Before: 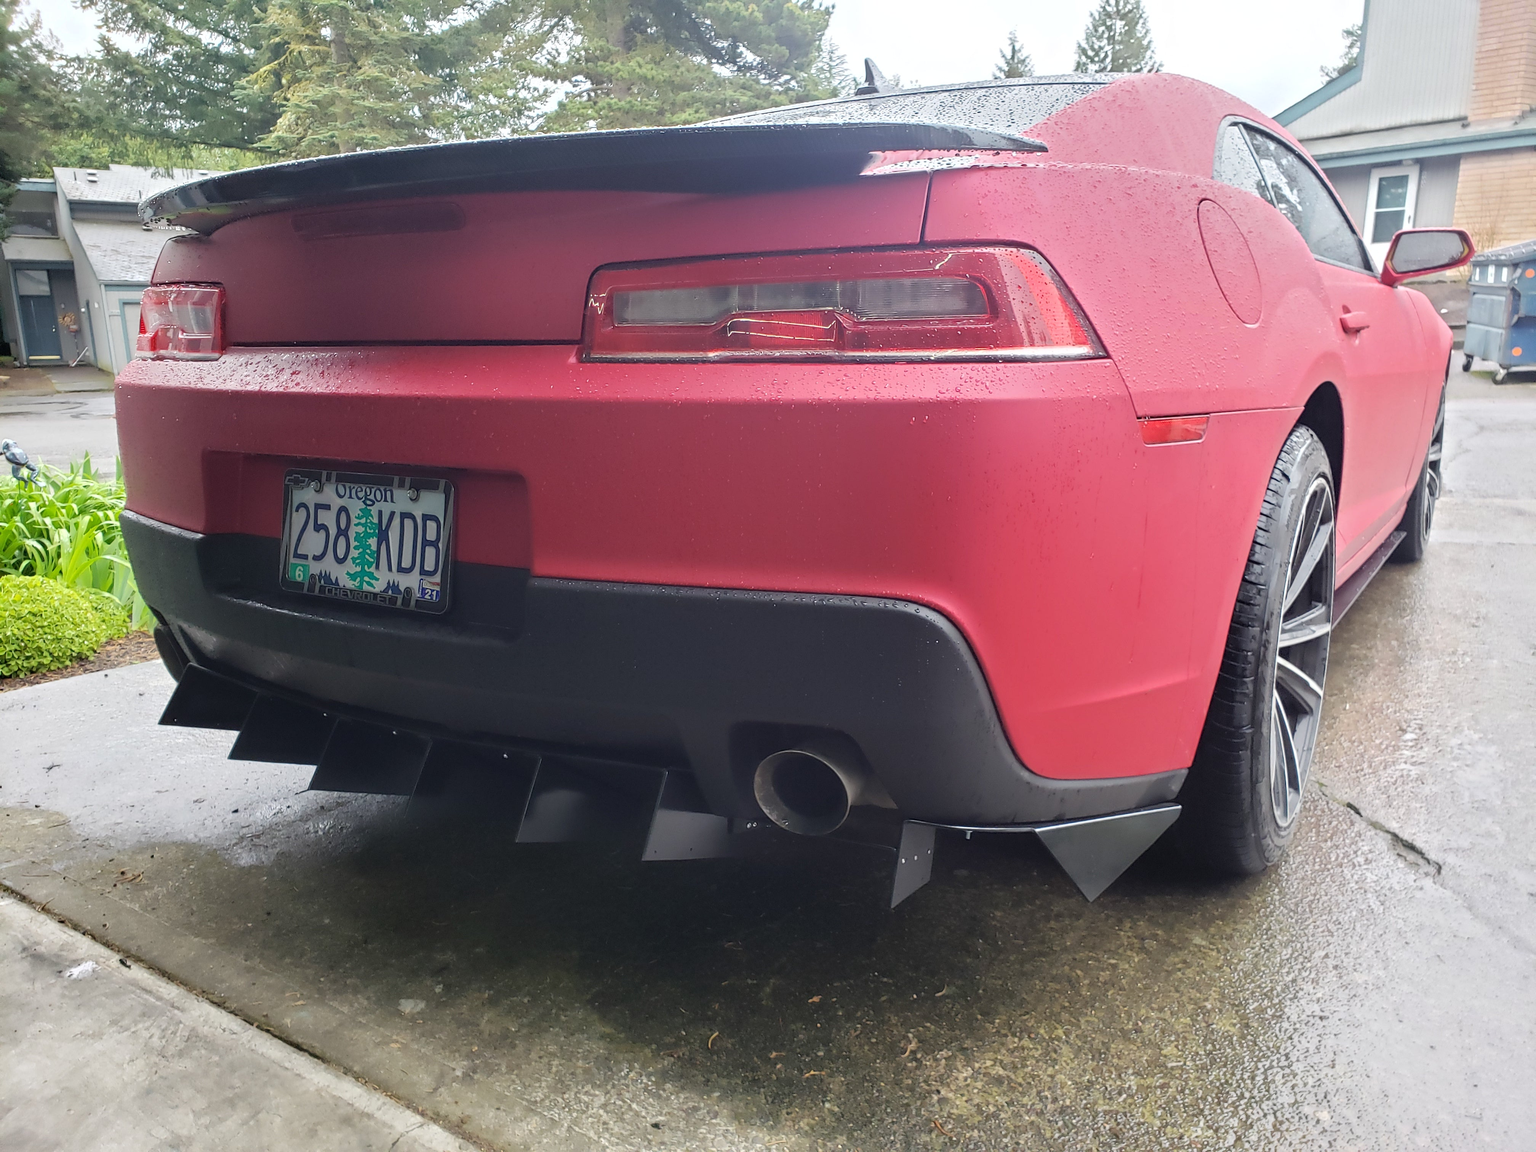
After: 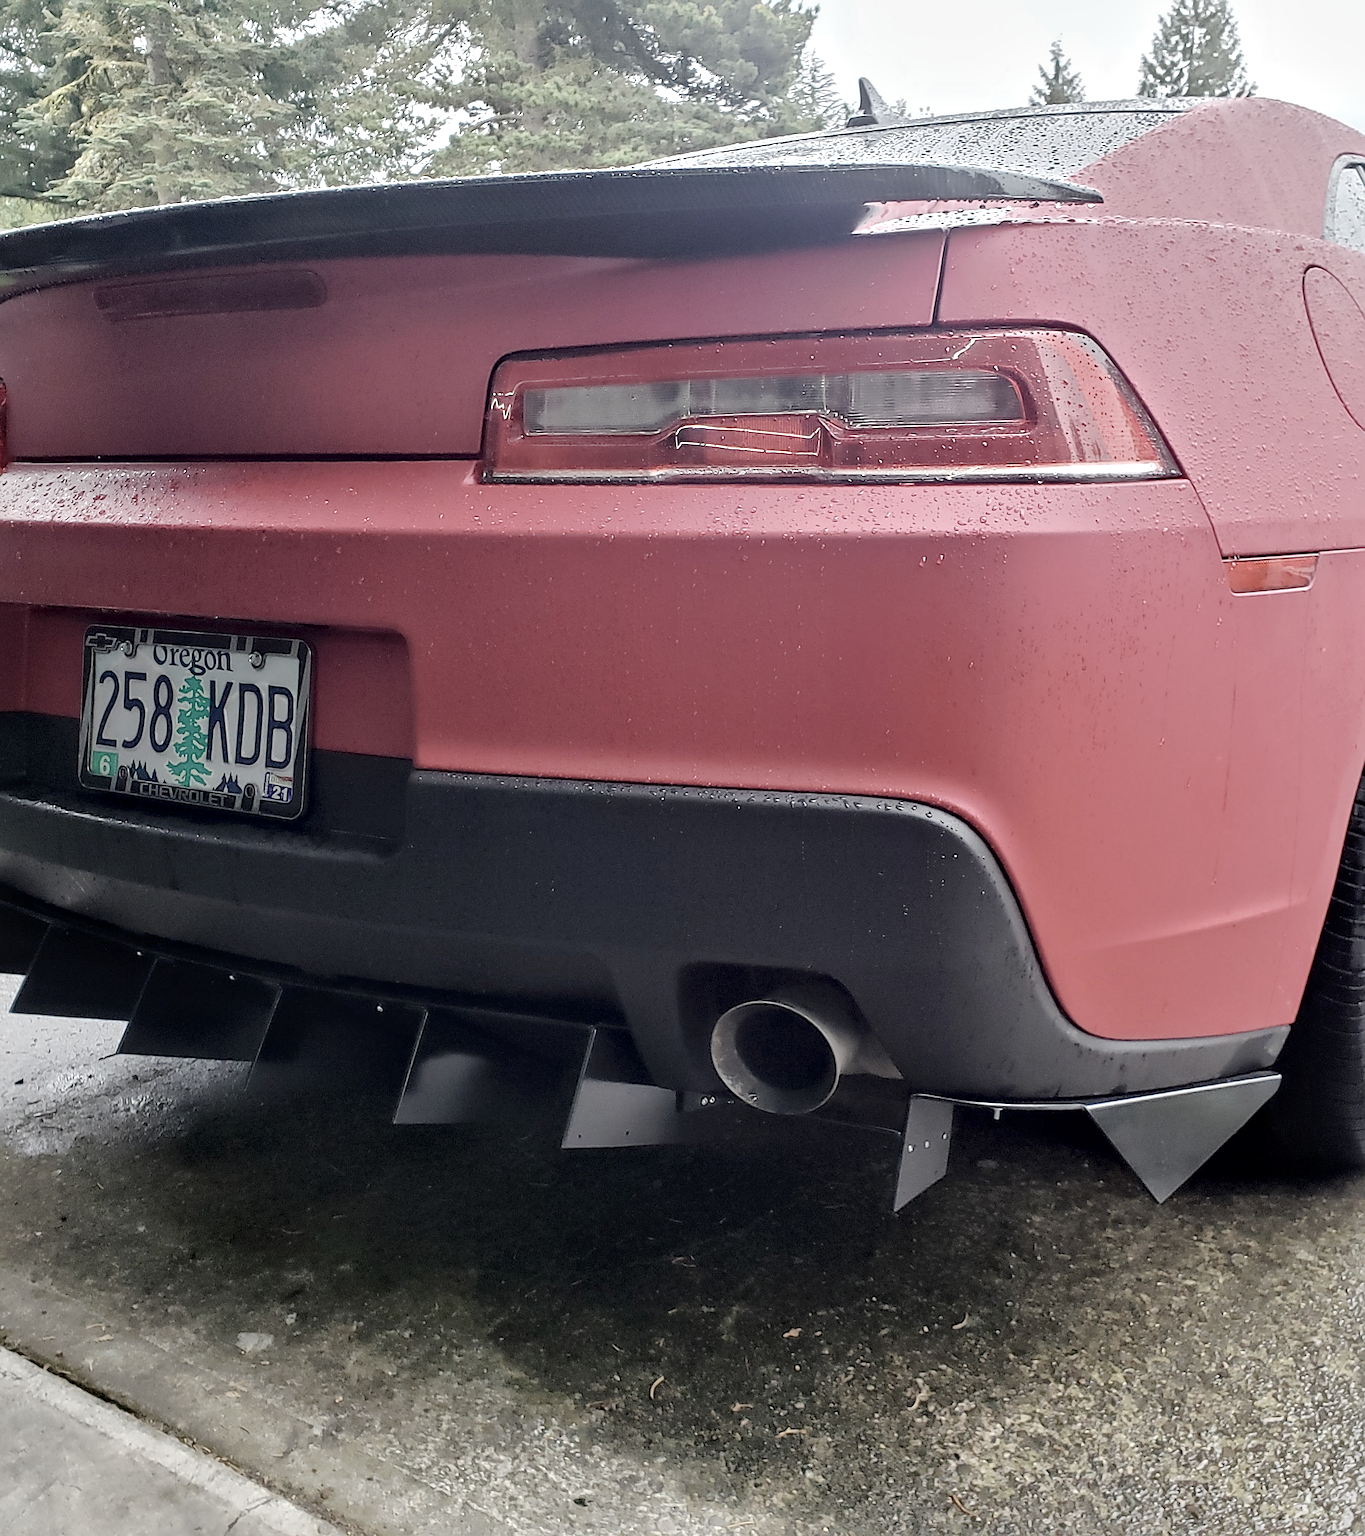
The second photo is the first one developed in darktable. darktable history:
local contrast: mode bilateral grid, contrast 26, coarseness 60, detail 152%, midtone range 0.2
crop and rotate: left 14.403%, right 18.944%
sharpen: on, module defaults
exposure: black level correction 0.007, compensate highlight preservation false
contrast brightness saturation: contrast -0.047, saturation -0.393
tone equalizer: on, module defaults
tone curve: curves: ch0 [(0, 0) (0.003, 0.006) (0.011, 0.014) (0.025, 0.024) (0.044, 0.035) (0.069, 0.046) (0.1, 0.074) (0.136, 0.115) (0.177, 0.161) (0.224, 0.226) (0.277, 0.293) (0.335, 0.364) (0.399, 0.441) (0.468, 0.52) (0.543, 0.58) (0.623, 0.657) (0.709, 0.72) (0.801, 0.794) (0.898, 0.883) (1, 1)], preserve colors none
